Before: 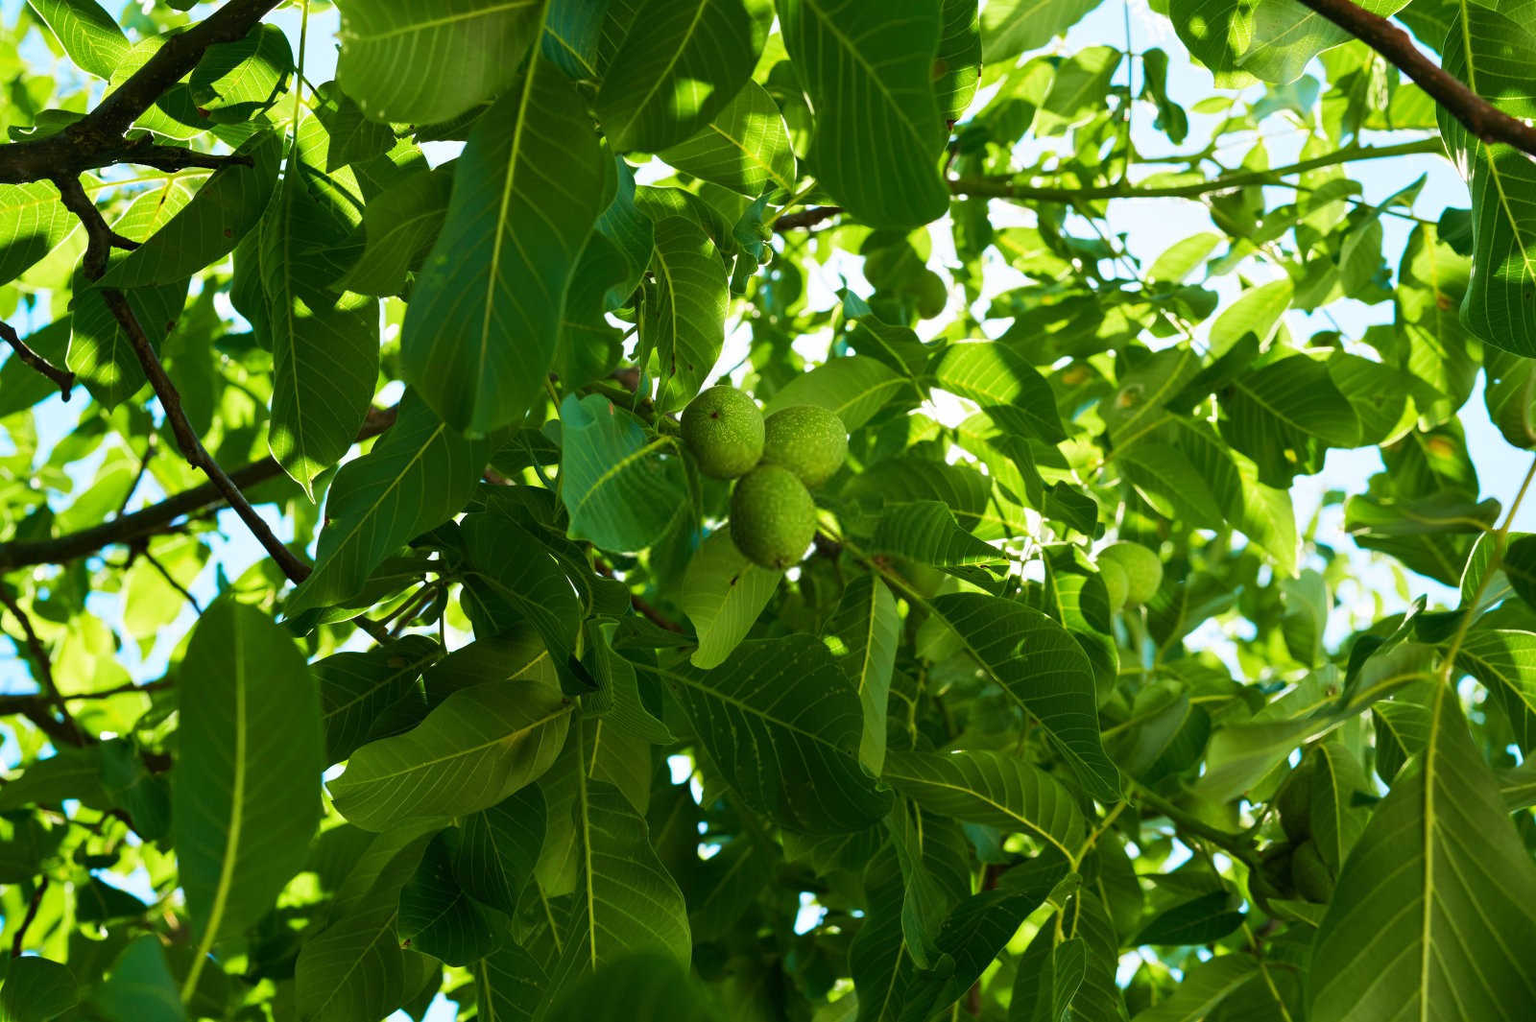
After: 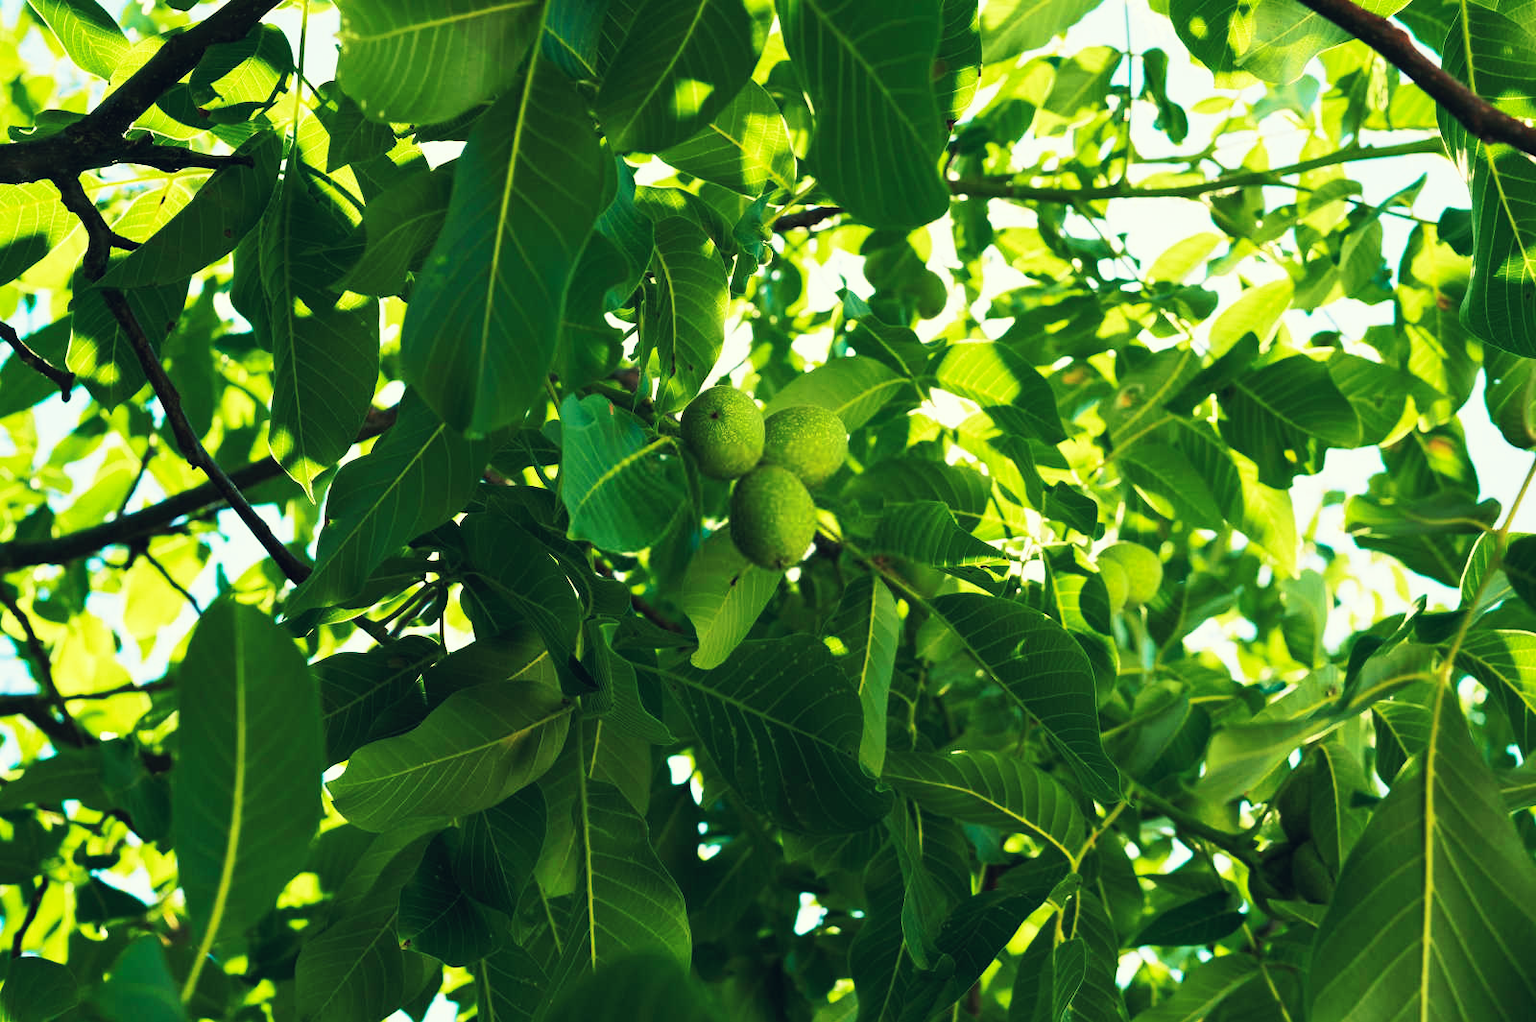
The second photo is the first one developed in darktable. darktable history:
tone curve: curves: ch0 [(0, 0) (0.003, 0.011) (0.011, 0.019) (0.025, 0.03) (0.044, 0.045) (0.069, 0.061) (0.1, 0.085) (0.136, 0.119) (0.177, 0.159) (0.224, 0.205) (0.277, 0.261) (0.335, 0.329) (0.399, 0.407) (0.468, 0.508) (0.543, 0.606) (0.623, 0.71) (0.709, 0.815) (0.801, 0.903) (0.898, 0.957) (1, 1)], preserve colors none
color look up table: target L [97.1, 92.62, 90.45, 79.46, 79.8, 75.45, 72.2, 66.51, 65.36, 59.83, 53.76, 51.6, 41.85, 39.52, 200.48, 94.59, 85.57, 73.35, 72.22, 57.05, 54.83, 62.8, 48.95, 50.06, 44.02, 43.21, 35.31, 30.12, 15.54, 0.341, 84.58, 67.73, 61.72, 52.35, 56.05, 58.61, 57.2, 57.46, 48.77, 40.08, 42.79, 35.82, 26.8, 6.38, 84.61, 92.17, 69.27, 63.13, 26.79], target a [-32.55, -21.79, -40.48, -68.94, -75.34, -0.538, -53.59, -55.73, 2.67, -24.78, -21.77, -36.65, -17.37, -30.02, 0, -10.91, -18.93, 17.59, 11.49, 41.11, 52.36, 19.74, 63.02, 49.42, 53.36, 56.59, 20.24, 1.618, 32.47, 1.301, 14.71, 39.77, -4.854, 69.55, 56.85, 28.85, -0.245, 22.92, 56.91, 20.04, -8.588, 53.16, 35.8, 29.89, -40.24, -10.22, -31.5, -37.13, -15.77], target b [66.34, 35.83, 75.7, 39.17, 67.9, 28.39, 23.71, 53.21, 53.83, 34.82, 13.46, 24.82, 19.7, 33.6, 0, 30.97, 76.34, 16.87, 43.96, 45.49, 5.889, 31.68, 26.03, 15.04, 45.78, 18.74, 32.47, -2.668, 1.781, -9.751, -6.762, -29.12, -28.8, -32.49, -40.36, -13.54, 0.967, 14.82, -2.496, -65.82, -28.13, -40.11, -26.96, -41.42, -6.12, 1.396, -27.83, 2.536, -8.123], num patches 49
